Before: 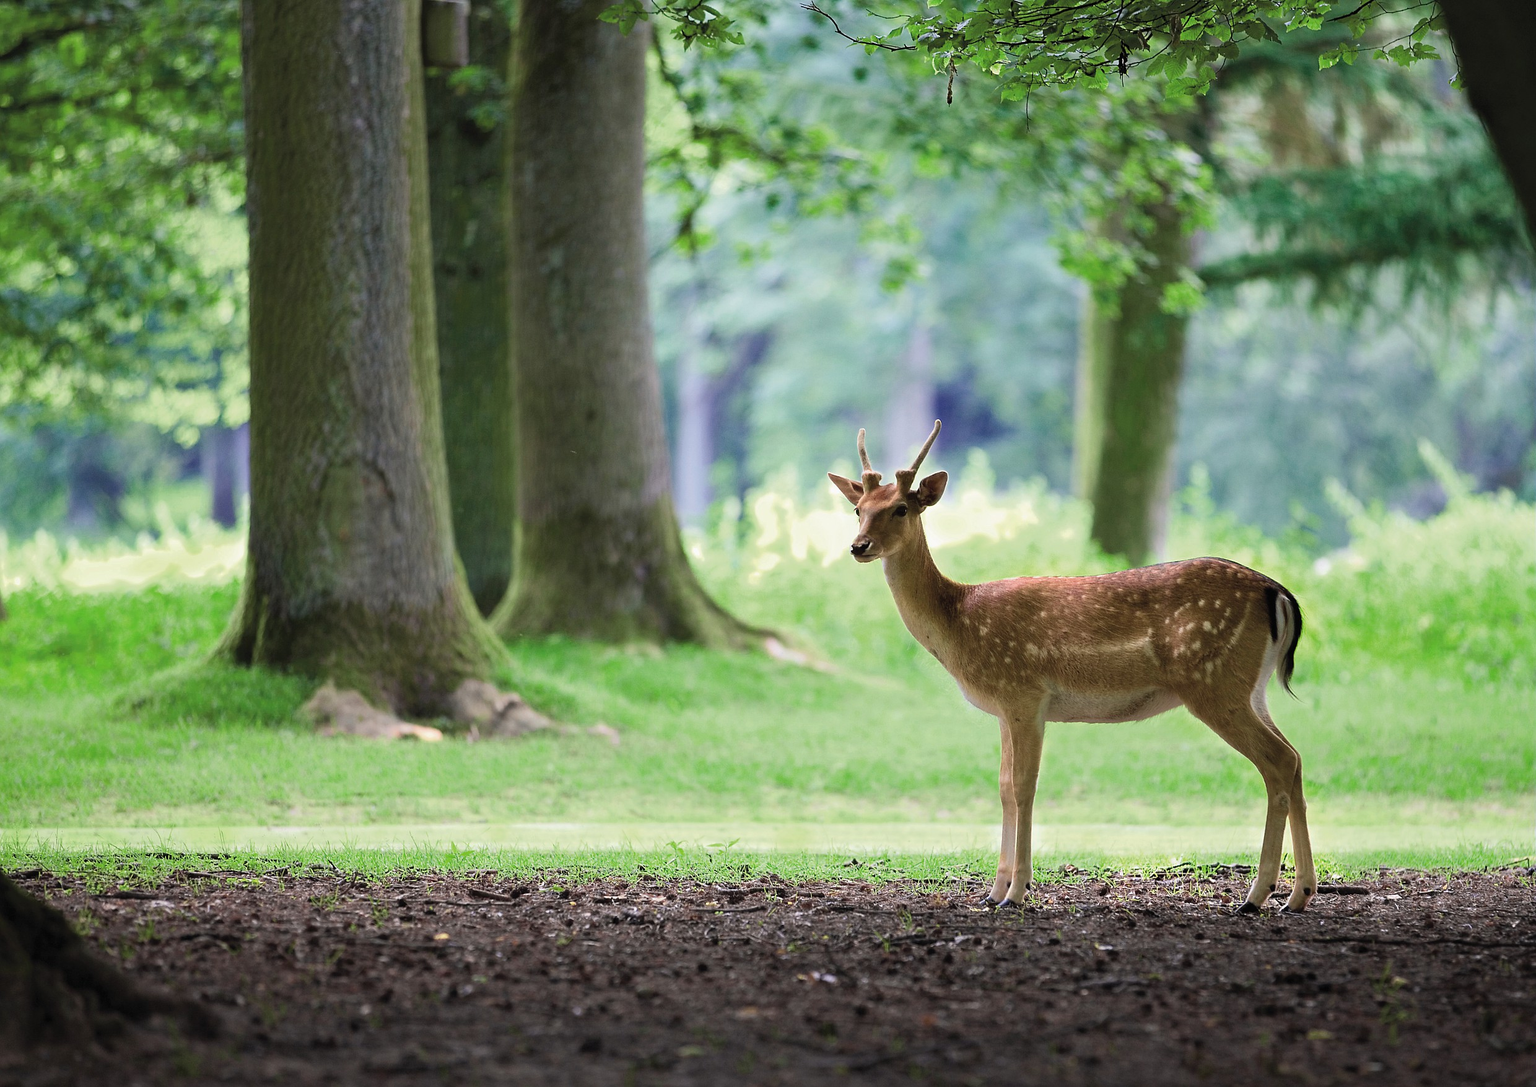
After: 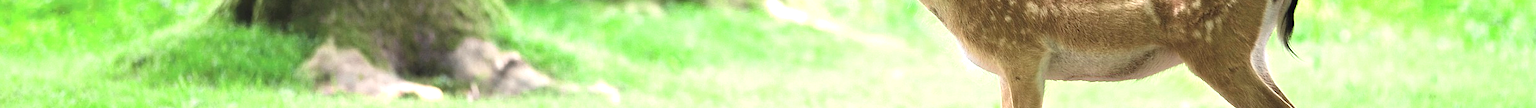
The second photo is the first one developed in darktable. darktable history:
crop and rotate: top 59.084%, bottom 30.916%
exposure: black level correction 0, exposure 1.1 EV, compensate highlight preservation false
